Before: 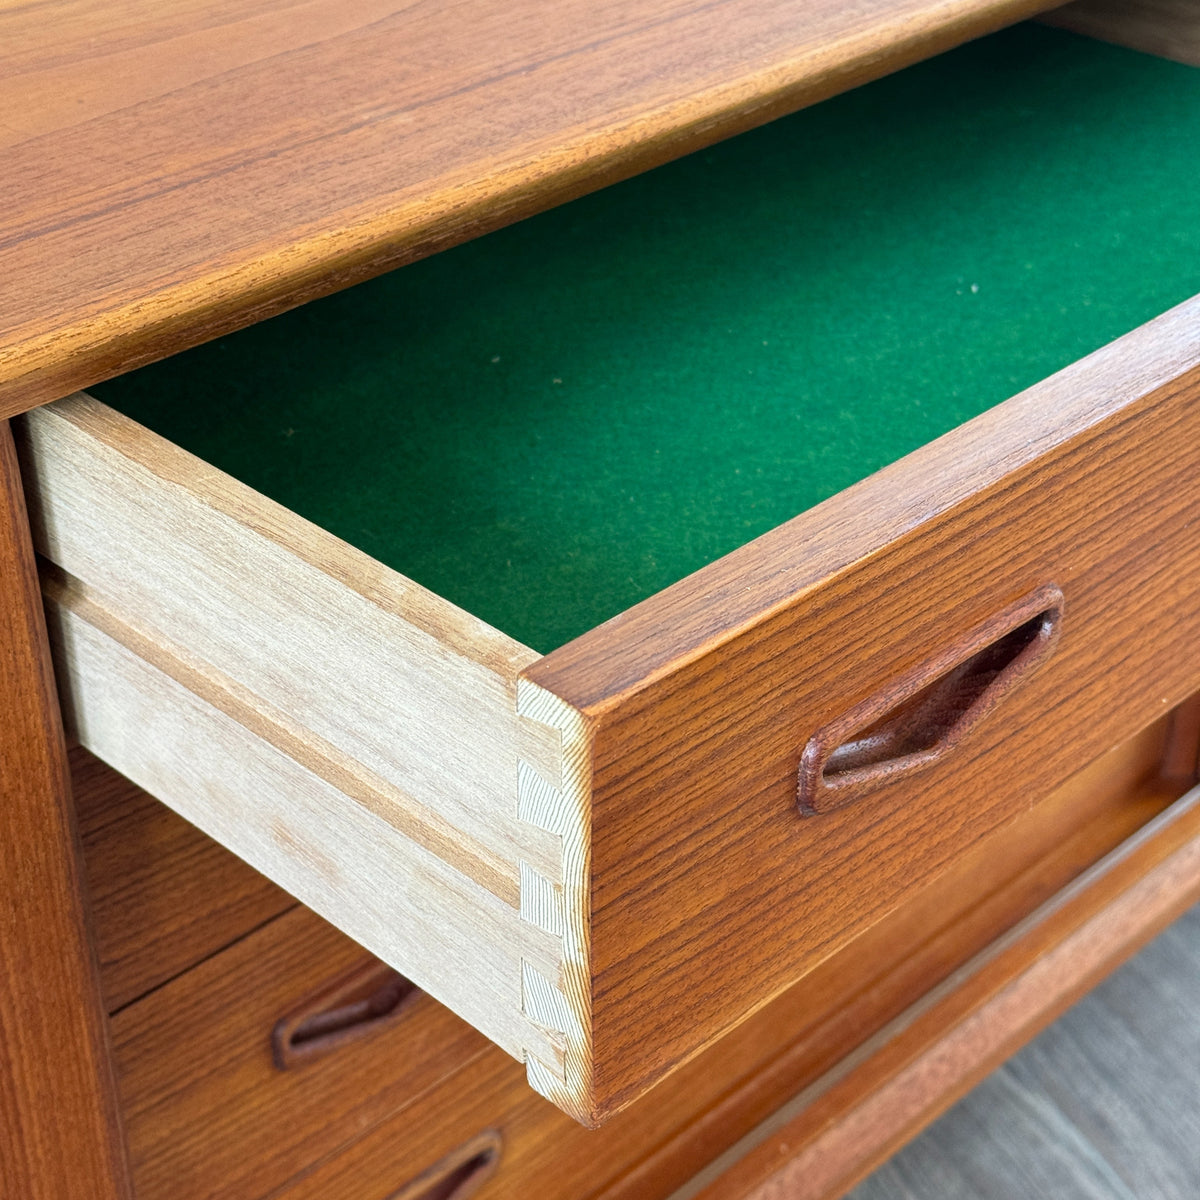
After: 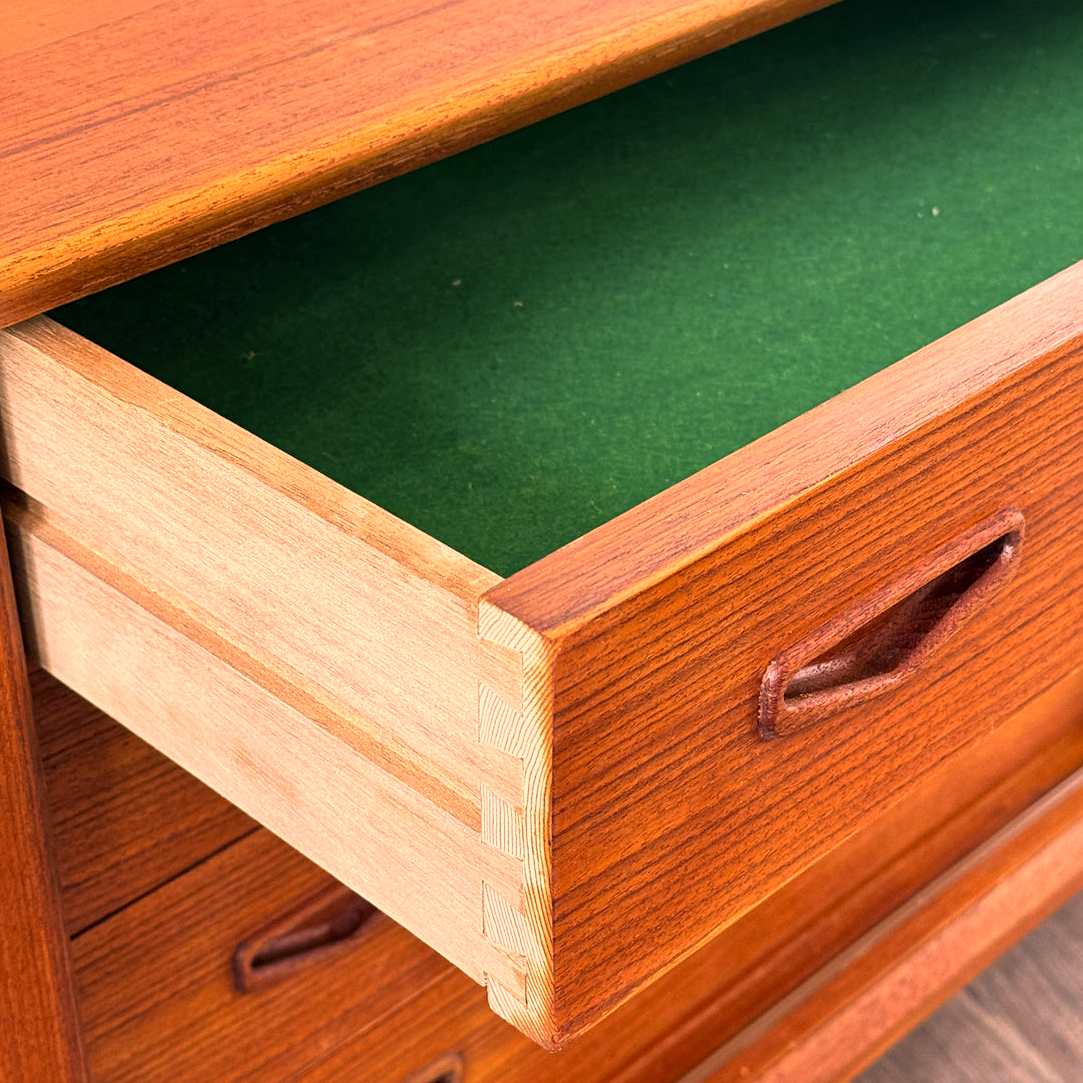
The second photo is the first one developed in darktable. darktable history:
white balance: red 1.127, blue 0.943
crop: left 3.305%, top 6.436%, right 6.389%, bottom 3.258%
sharpen: amount 0.2
local contrast: mode bilateral grid, contrast 20, coarseness 50, detail 120%, midtone range 0.2
color correction: highlights a* 21.16, highlights b* 19.61
